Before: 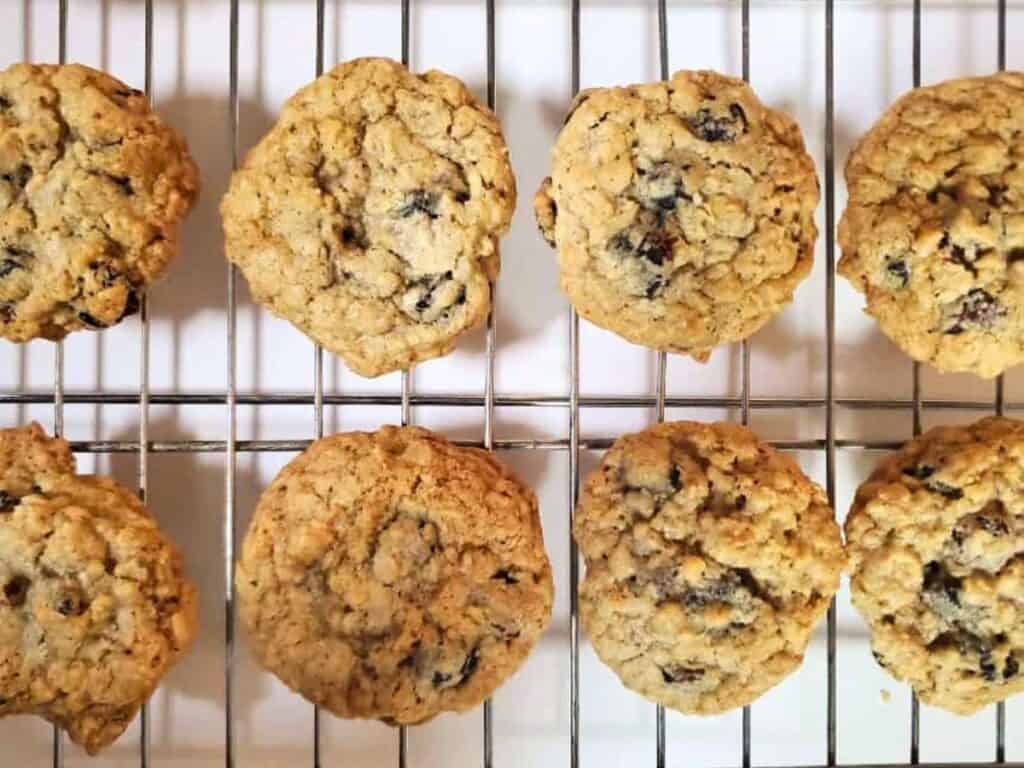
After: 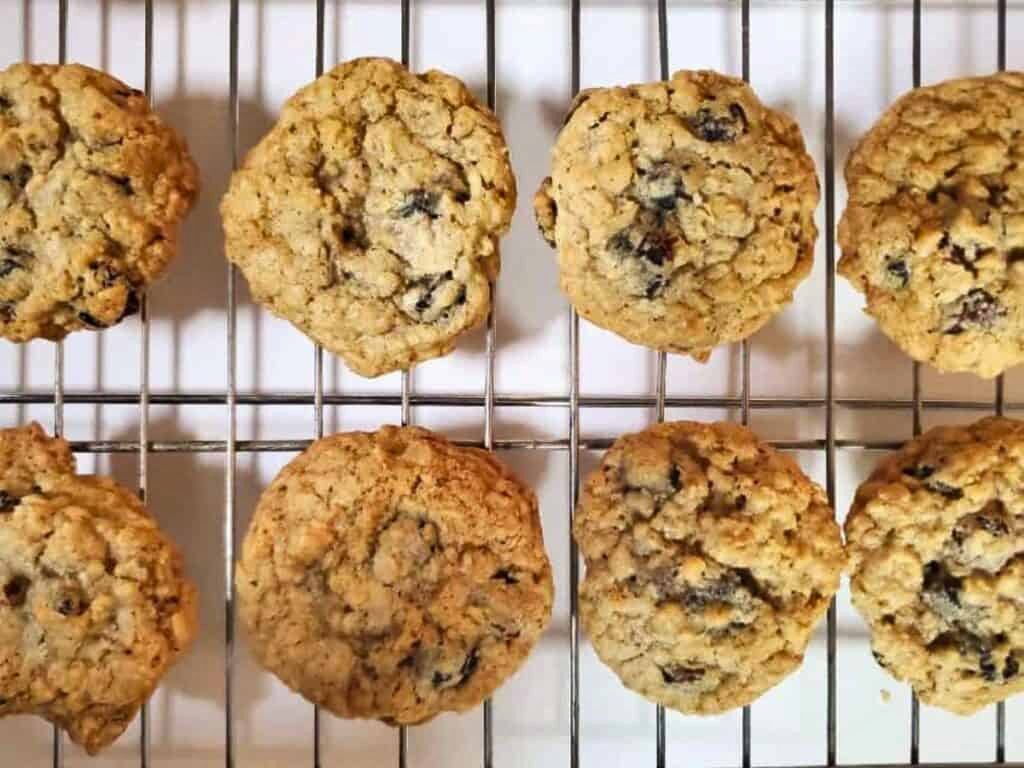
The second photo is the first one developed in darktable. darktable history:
shadows and highlights: white point adjustment 0.028, soften with gaussian
